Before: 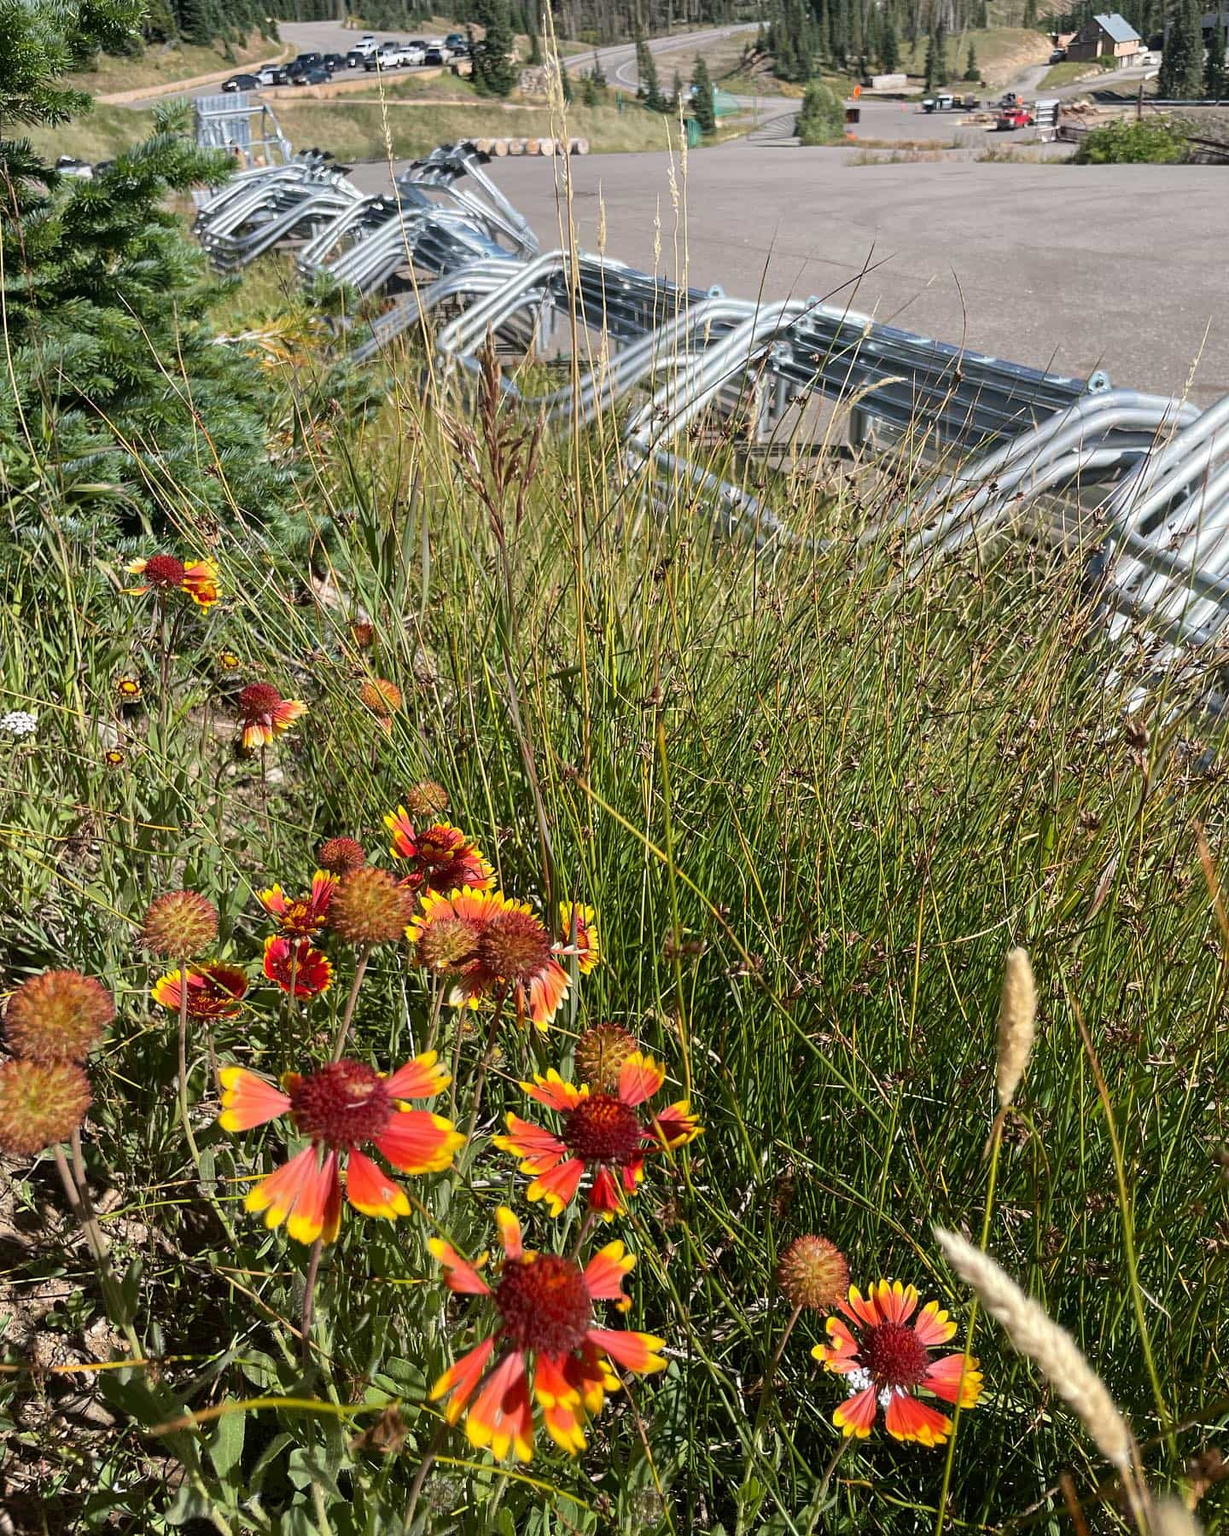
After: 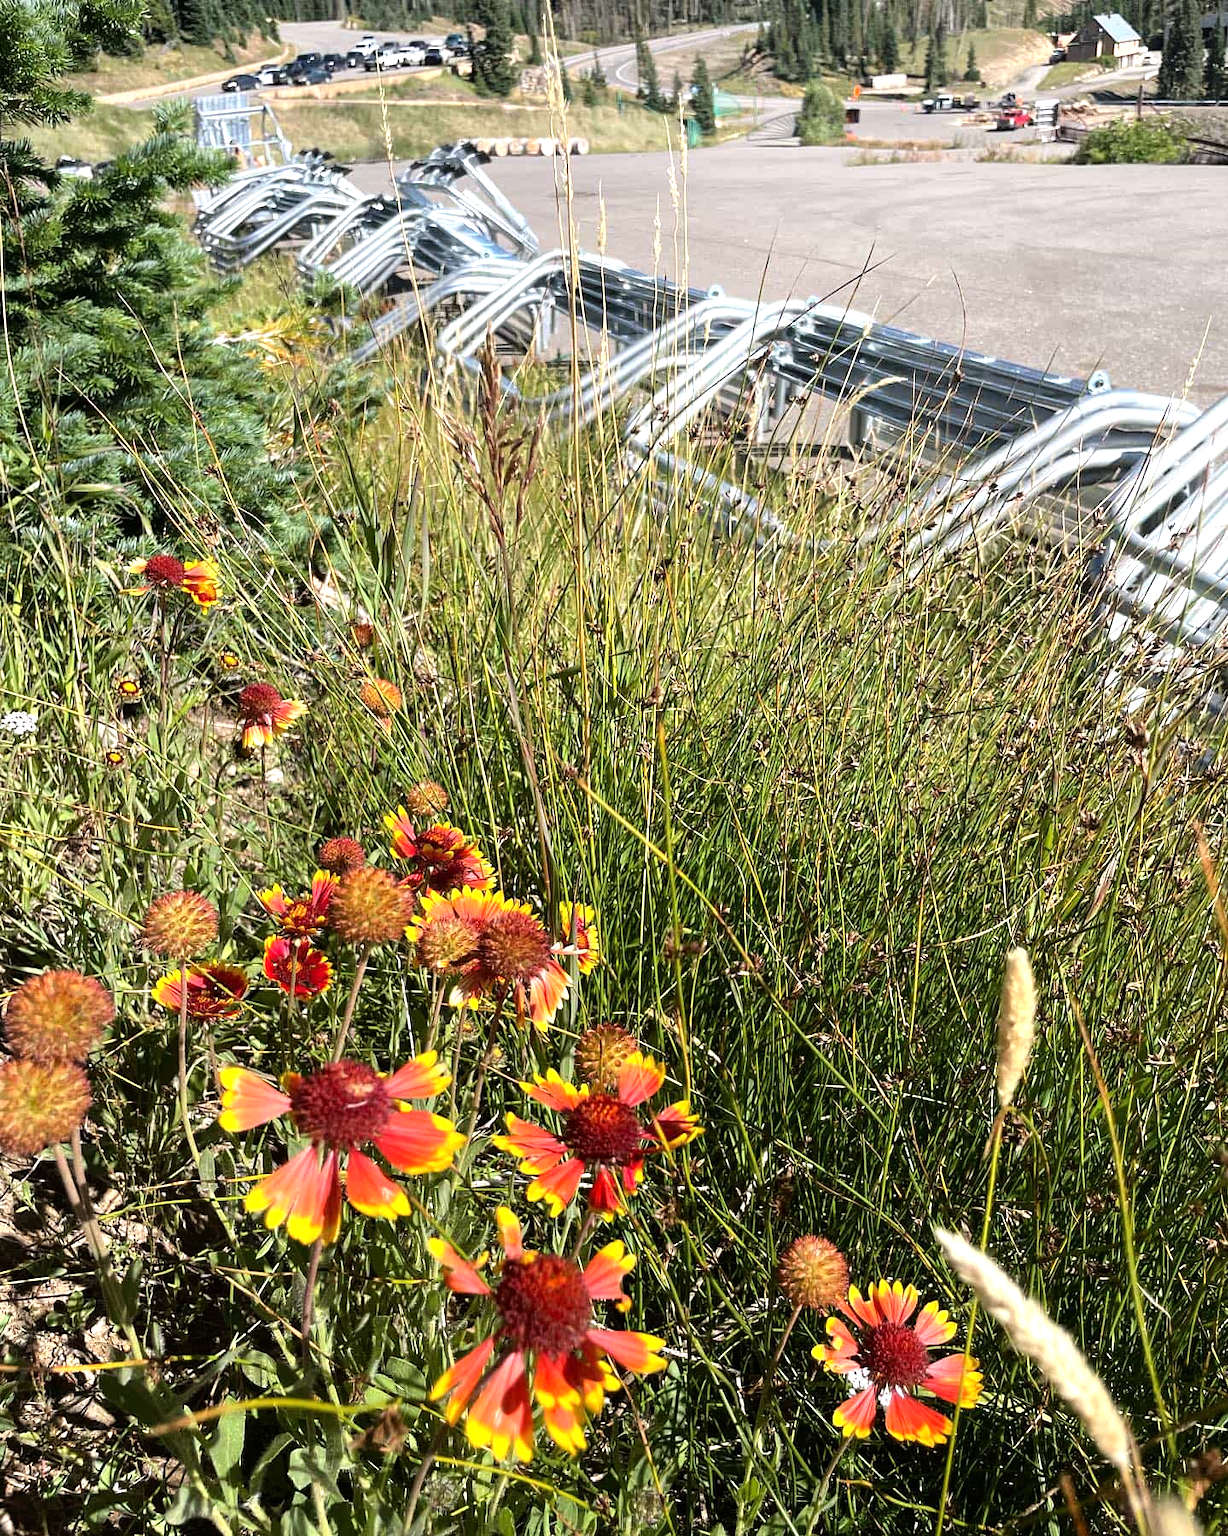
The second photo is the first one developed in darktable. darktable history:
tone equalizer: -8 EV -0.769 EV, -7 EV -0.712 EV, -6 EV -0.561 EV, -5 EV -0.392 EV, -3 EV 0.384 EV, -2 EV 0.6 EV, -1 EV 0.677 EV, +0 EV 0.739 EV
